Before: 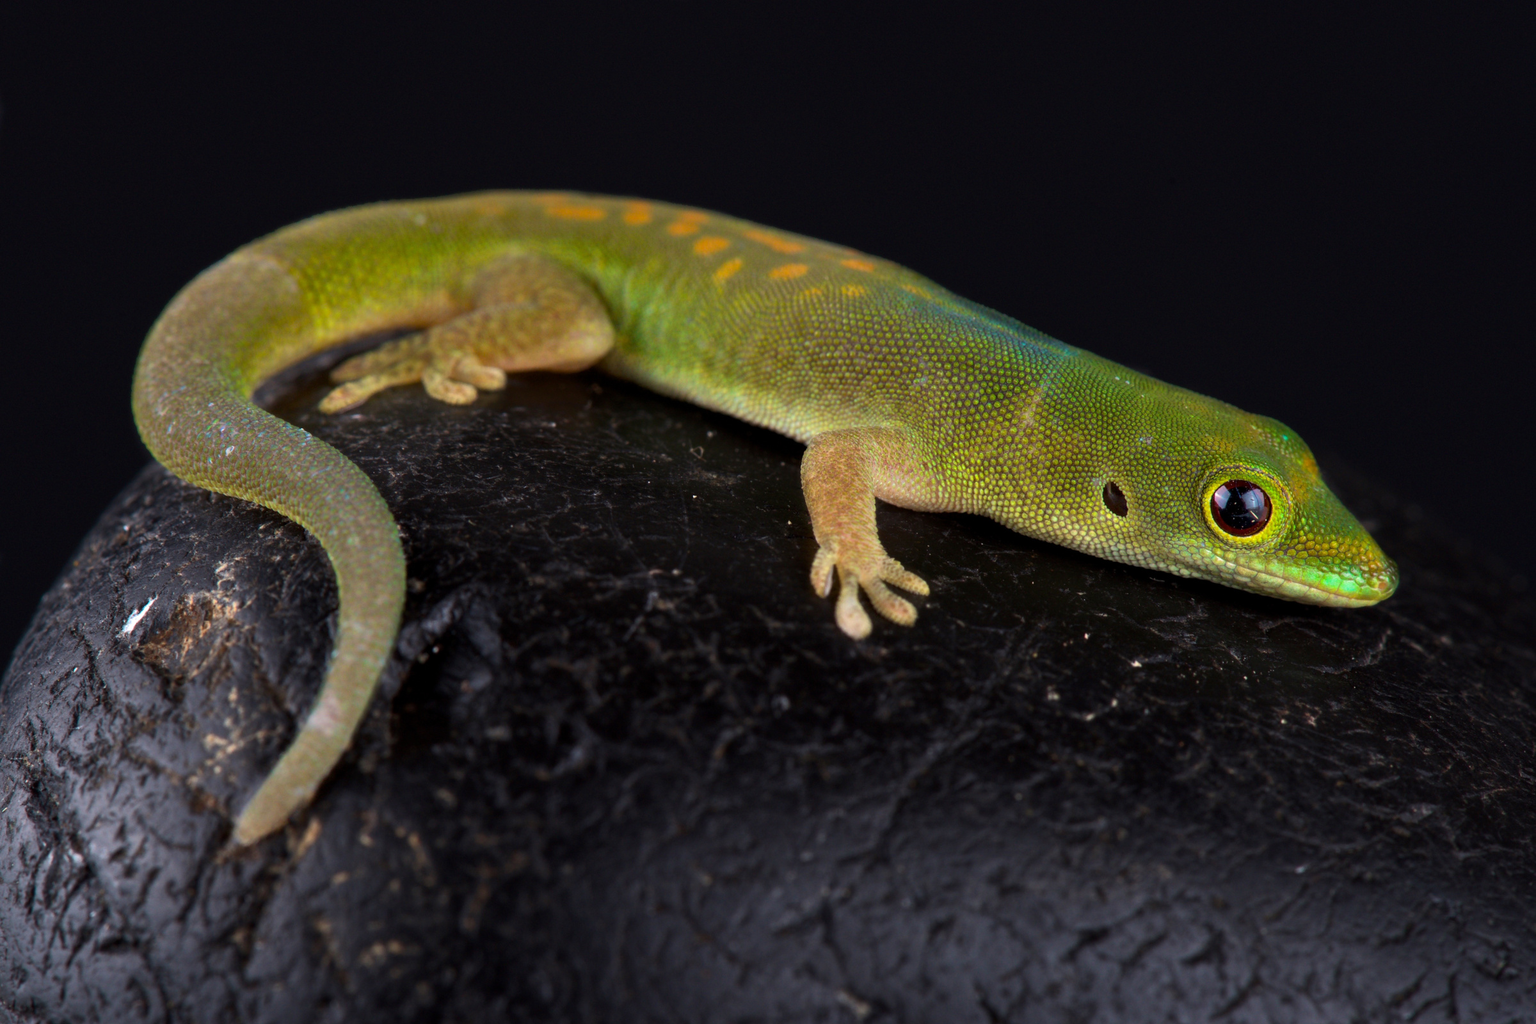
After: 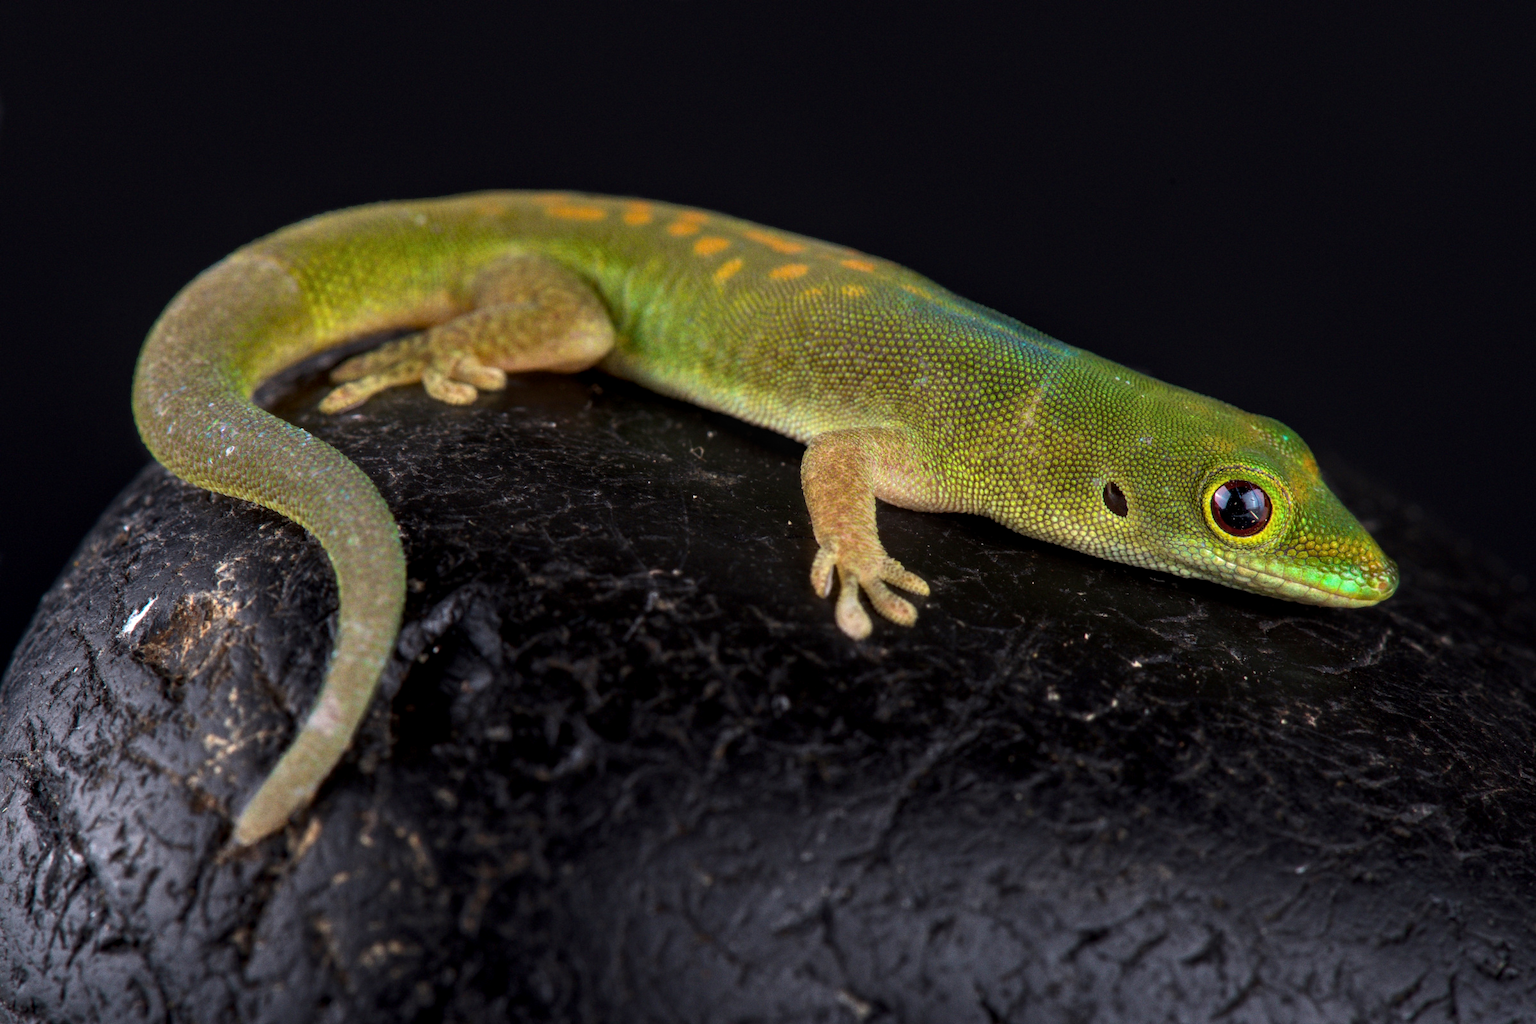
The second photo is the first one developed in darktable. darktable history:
grain: coarseness 0.09 ISO, strength 16.61%
local contrast: detail 130%
